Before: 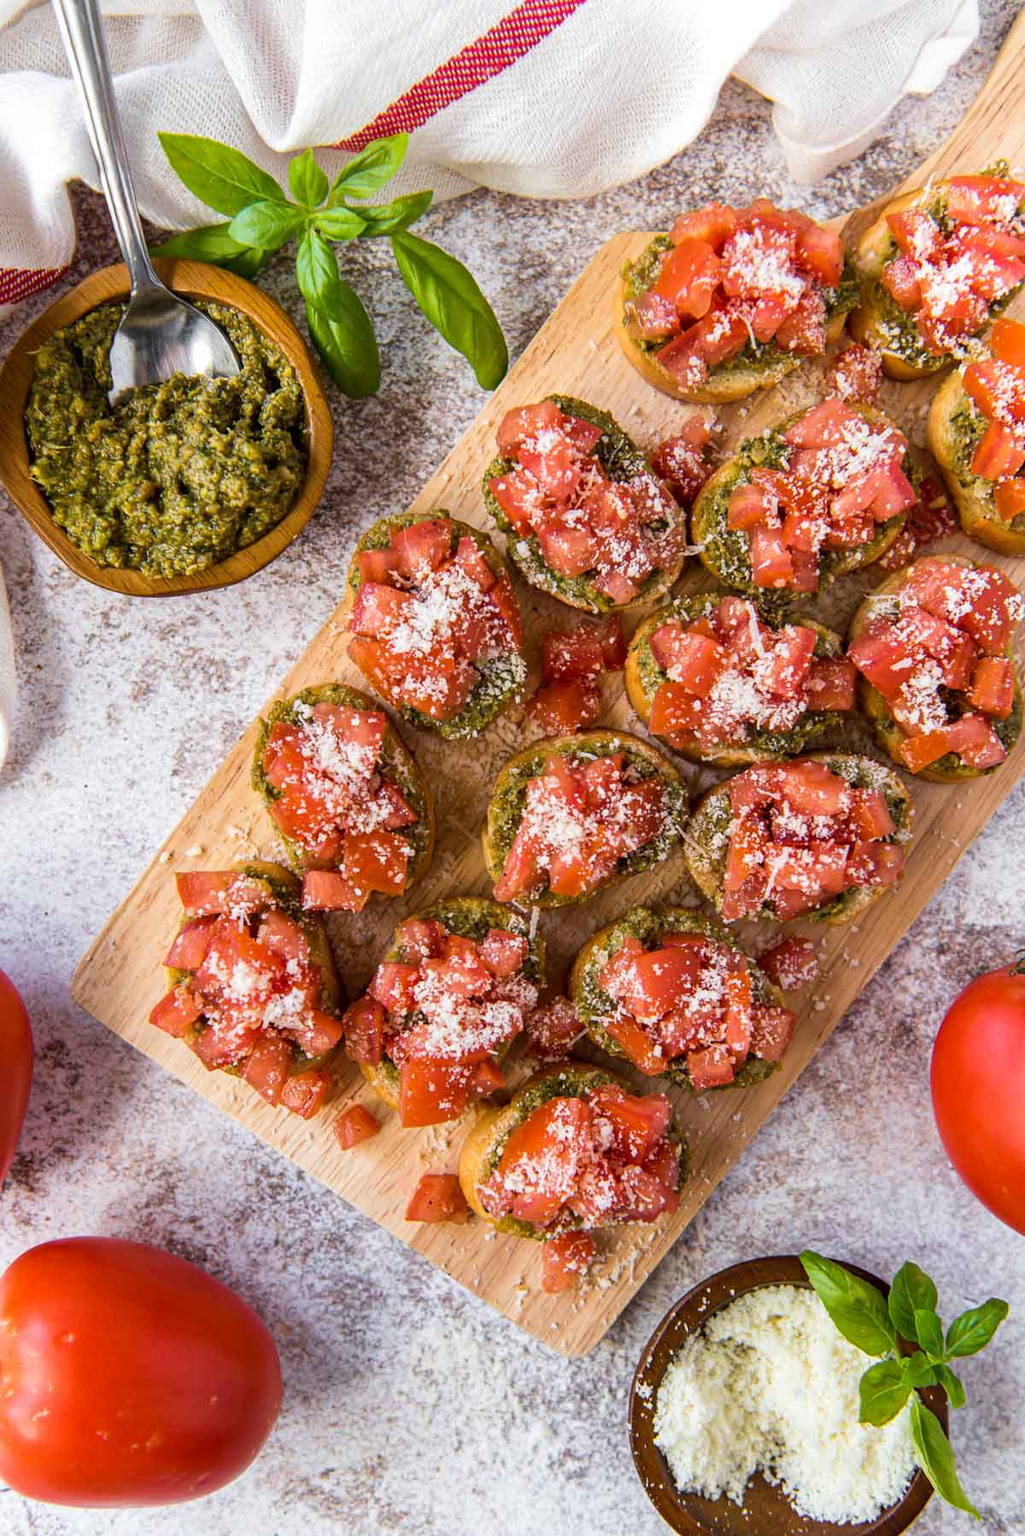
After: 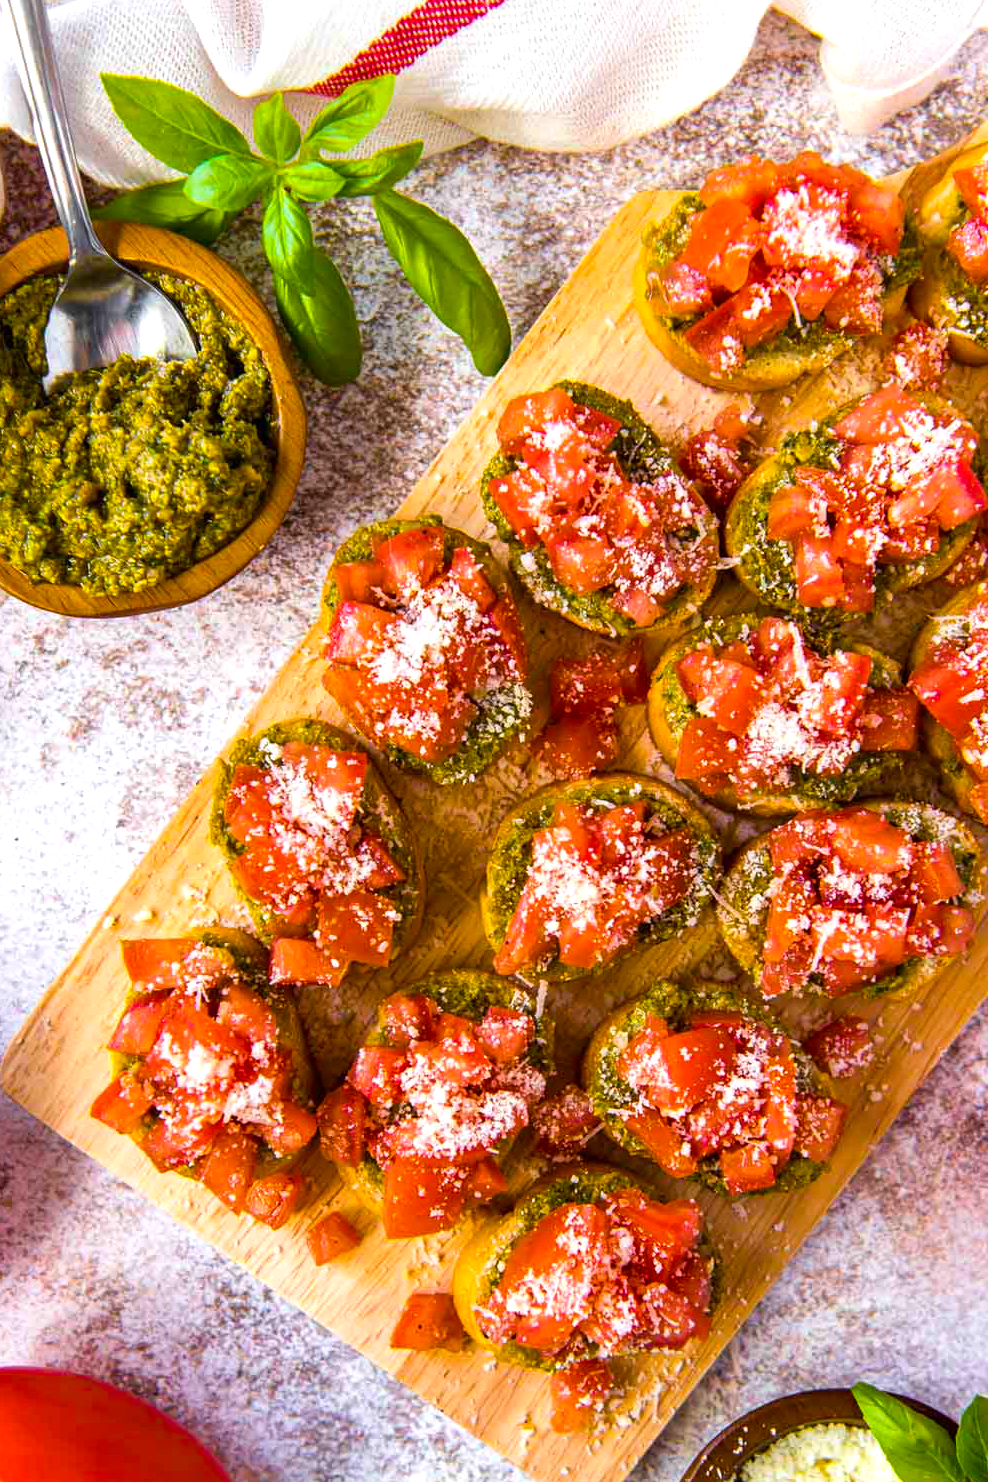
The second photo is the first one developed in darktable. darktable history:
color balance rgb: power › hue 207.96°, linear chroma grading › global chroma 20.211%, perceptual saturation grading › global saturation 0.814%, perceptual saturation grading › mid-tones 11.237%, perceptual brilliance grading › global brilliance 10.212%, global vibrance 39.565%
crop and rotate: left 7.005%, top 4.562%, right 10.59%, bottom 13.002%
